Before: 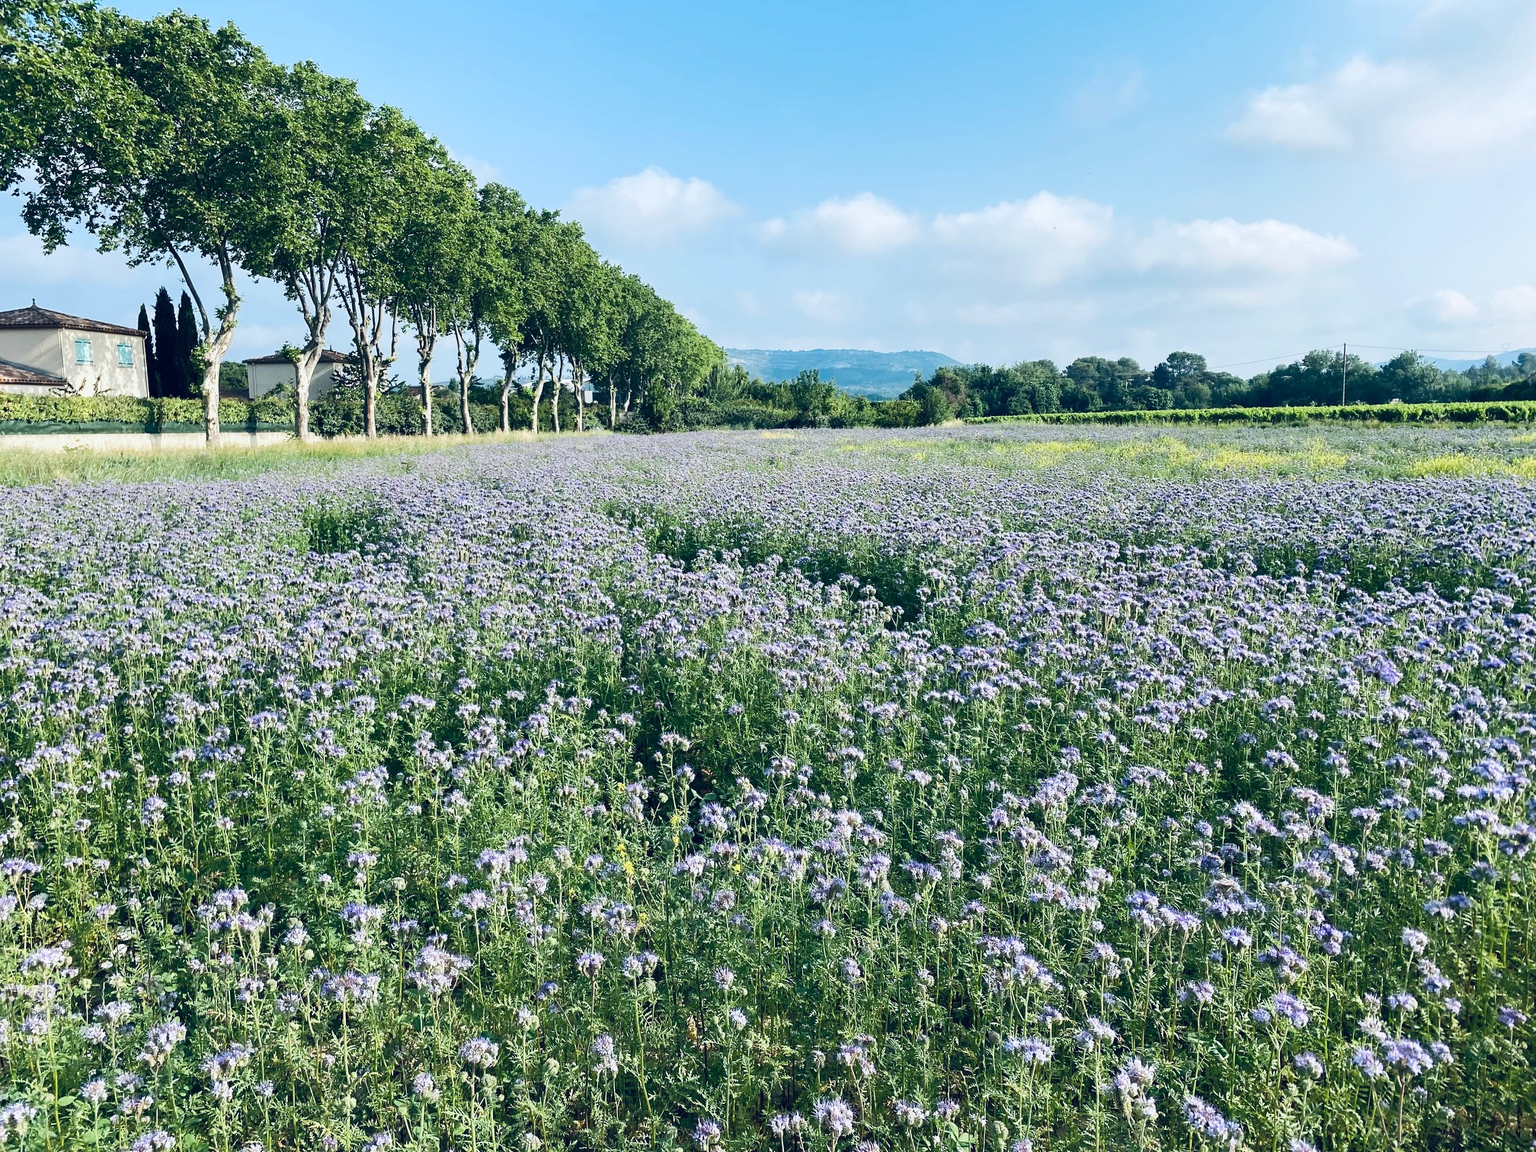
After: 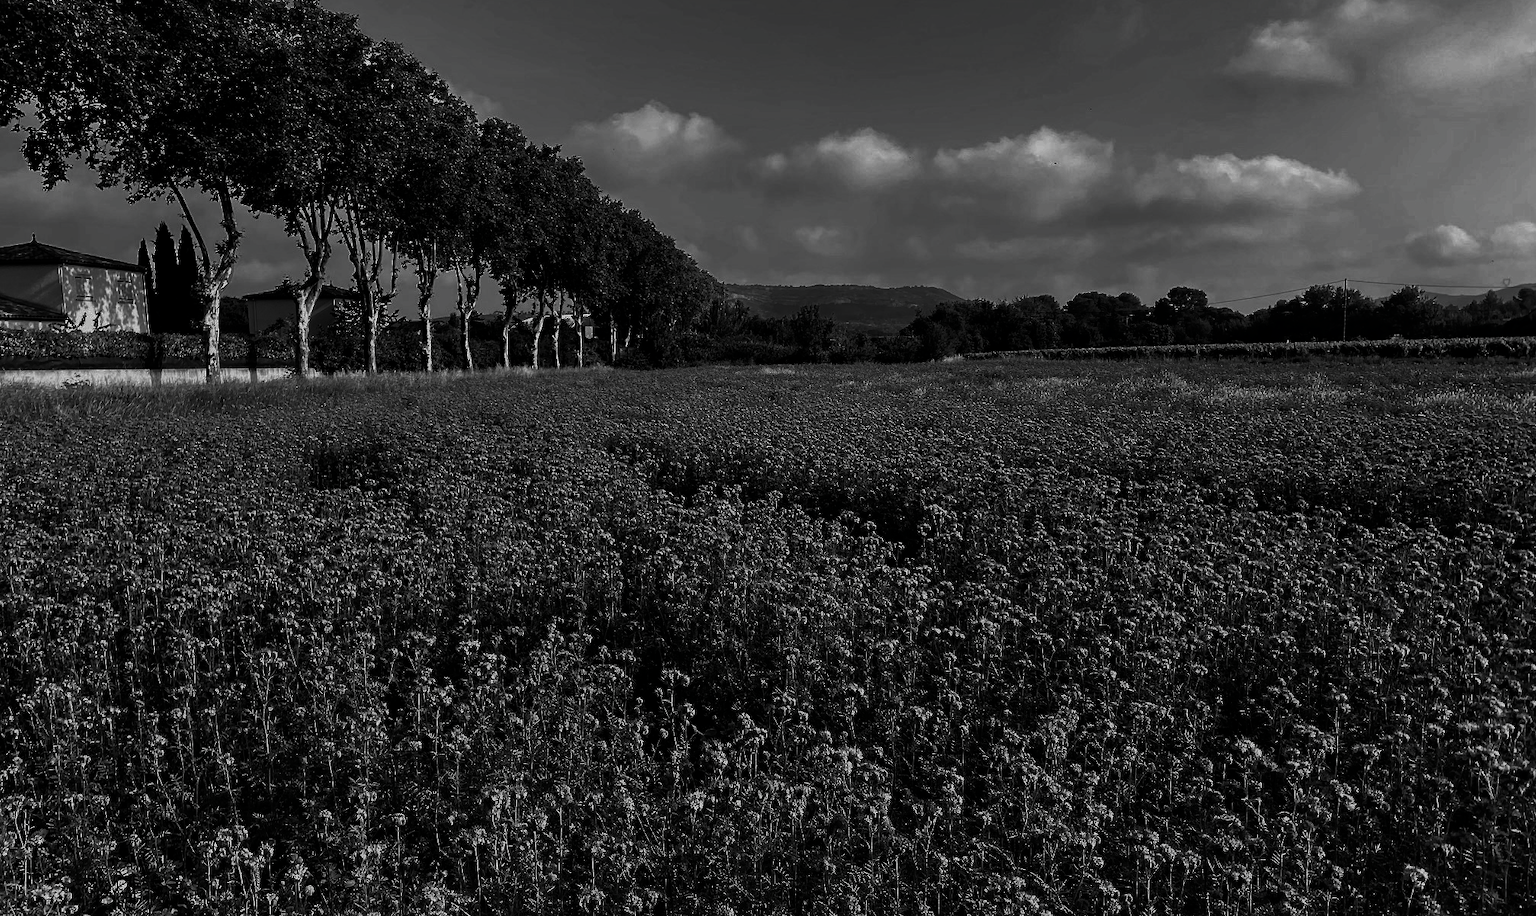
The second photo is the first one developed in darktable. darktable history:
contrast brightness saturation: contrast 0.024, brightness -0.984, saturation -0.993
crop and rotate: top 5.648%, bottom 14.837%
base curve: curves: ch0 [(0, 0) (0.841, 0.609) (1, 1)], preserve colors none
